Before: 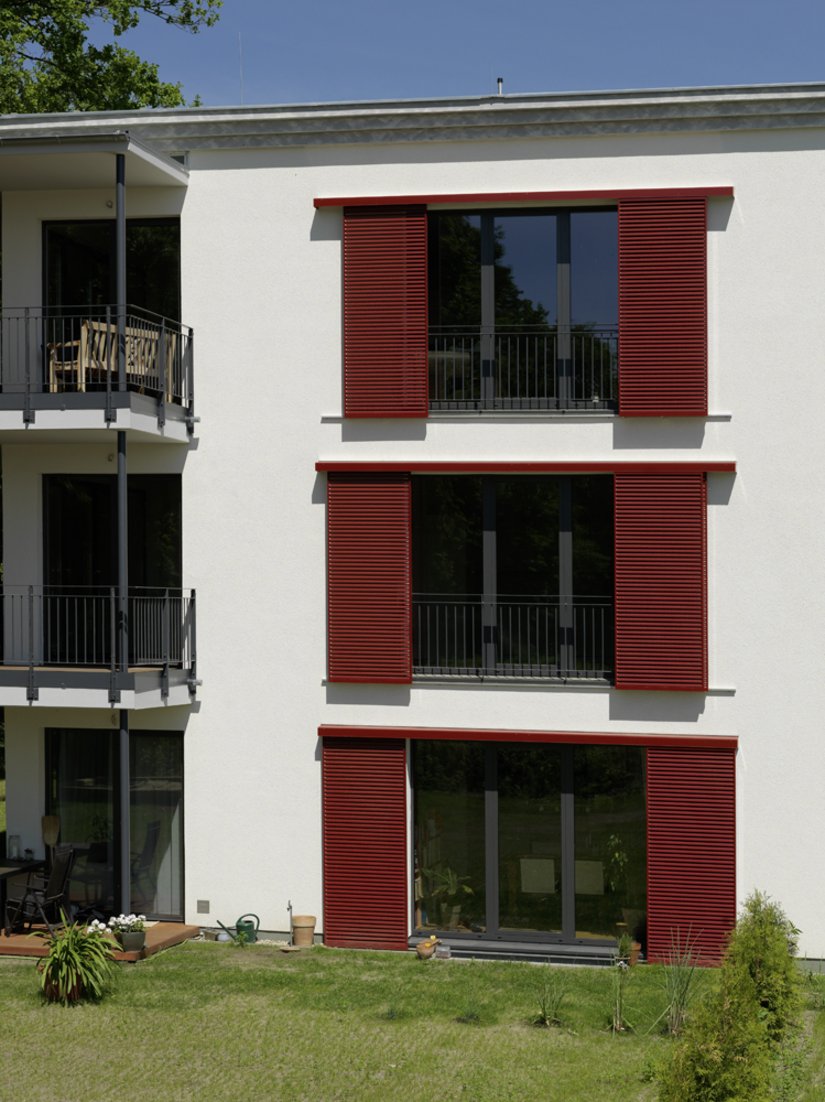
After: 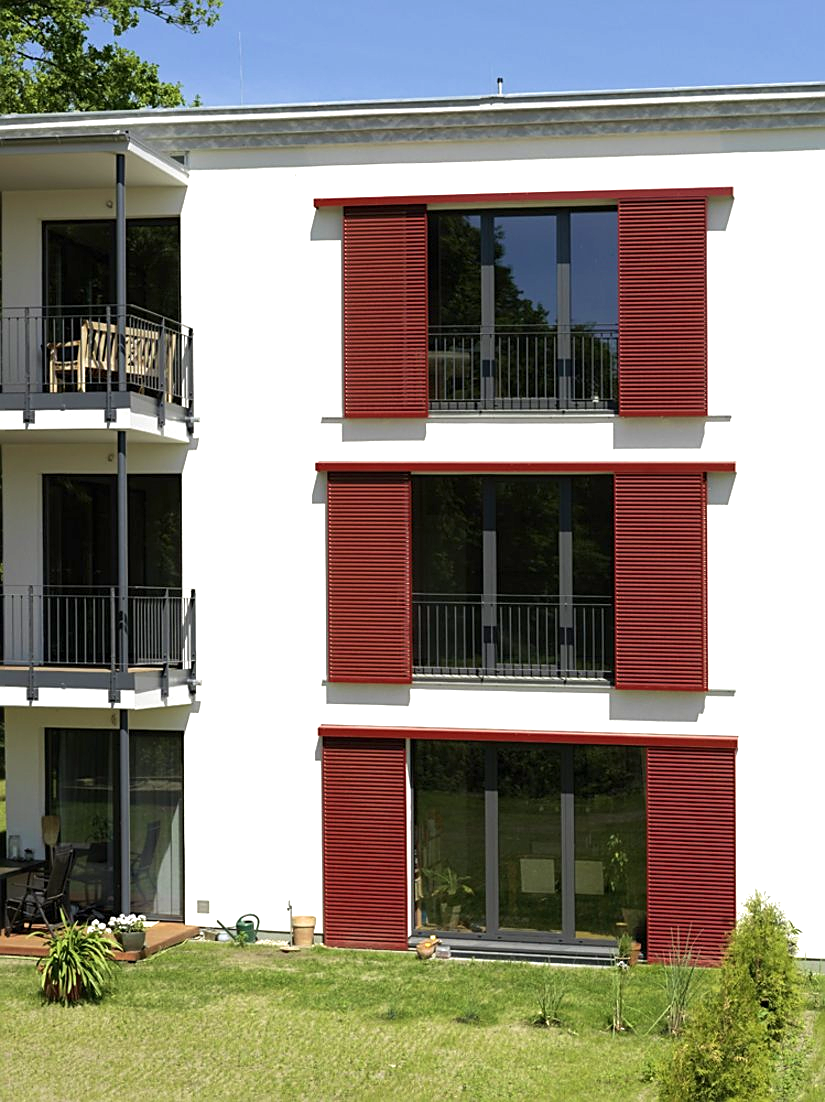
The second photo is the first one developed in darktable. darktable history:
velvia: strength 14.87%
exposure: exposure 0.991 EV, compensate highlight preservation false
sharpen: on, module defaults
